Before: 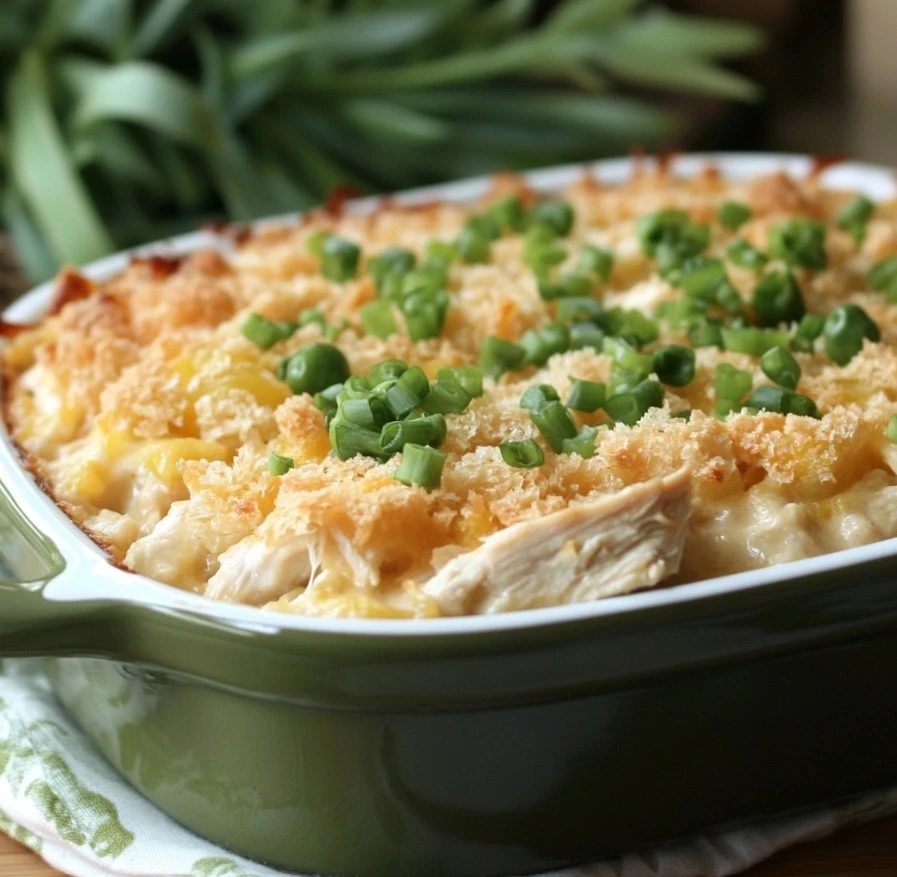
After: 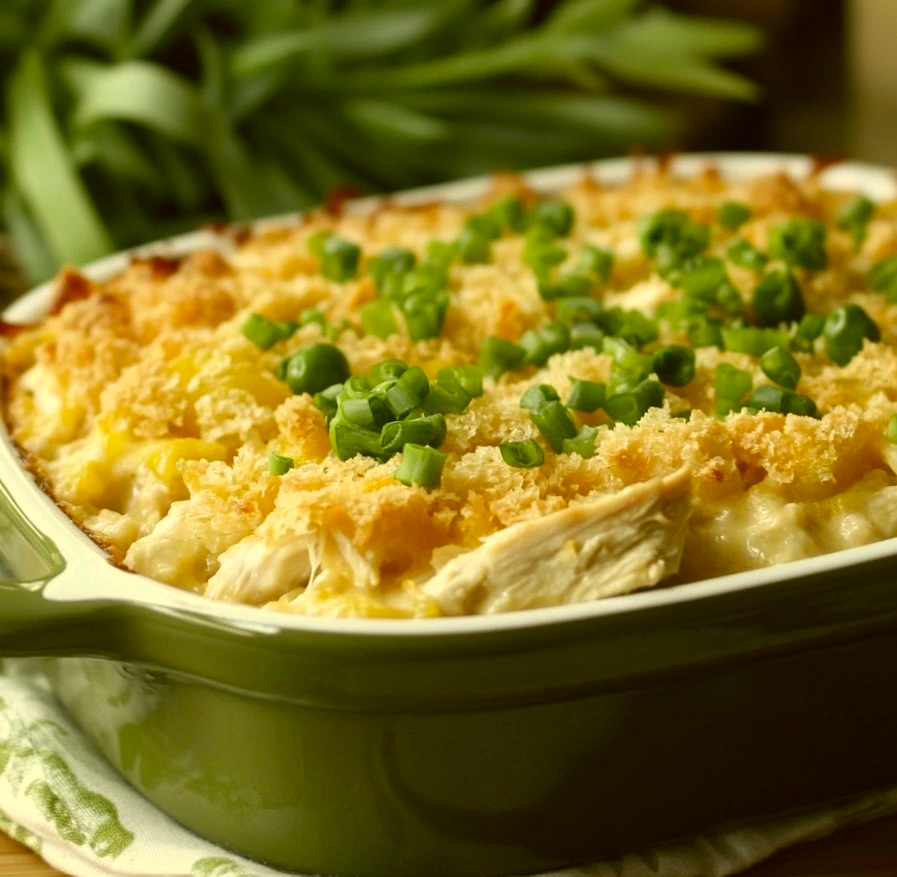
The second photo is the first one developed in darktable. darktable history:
shadows and highlights: shadows 20.91, highlights -35.45, soften with gaussian
color correction: highlights a* 0.162, highlights b* 29.53, shadows a* -0.162, shadows b* 21.09
